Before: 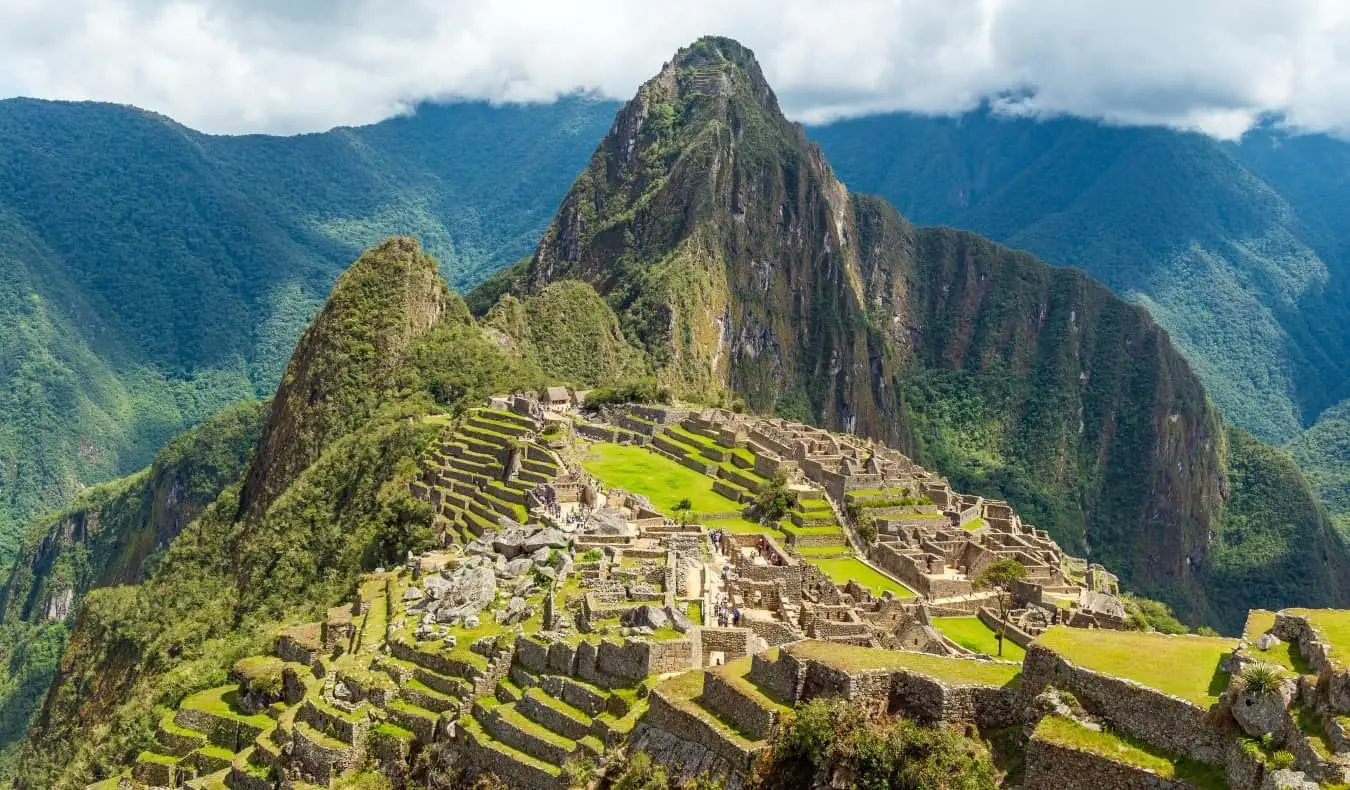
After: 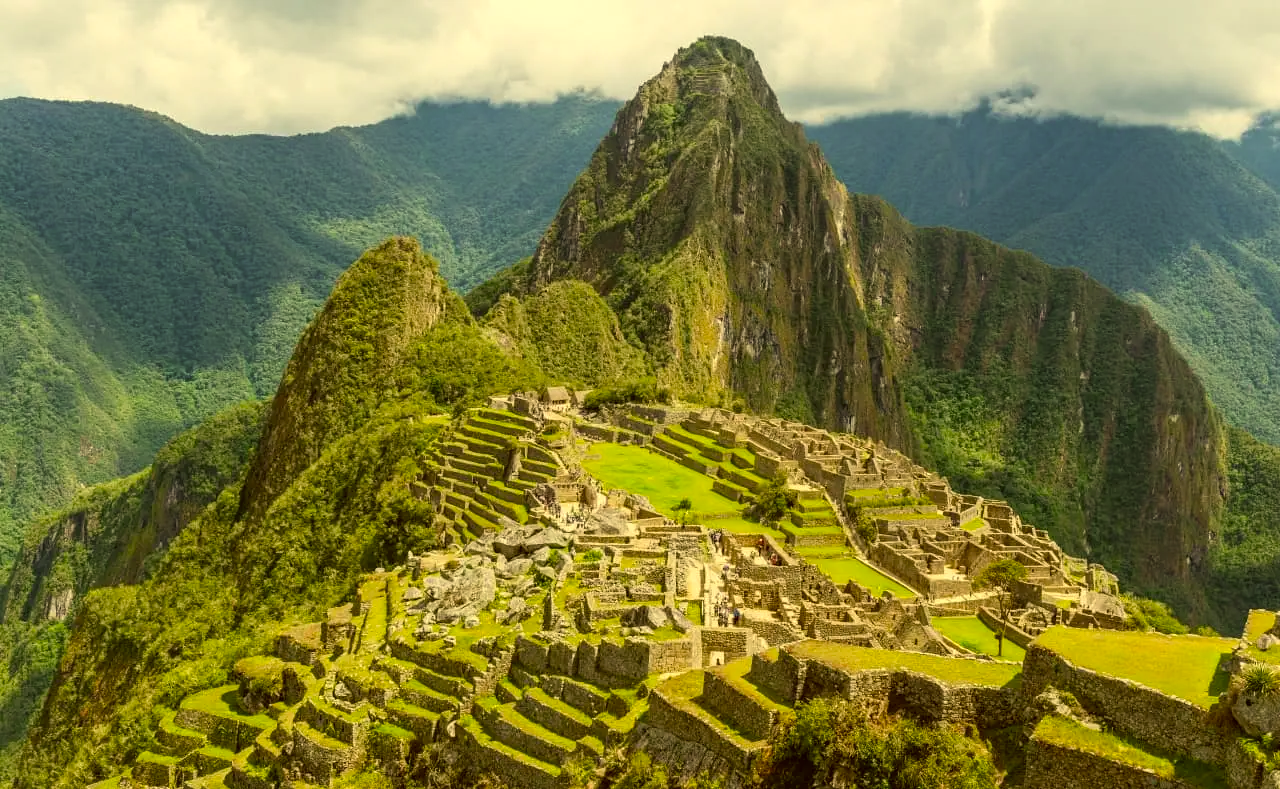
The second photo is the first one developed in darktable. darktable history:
exposure: compensate exposure bias true, compensate highlight preservation false
color correction: highlights a* 0.162, highlights b* 29.53, shadows a* -0.162, shadows b* 21.09
crop and rotate: right 5.167%
